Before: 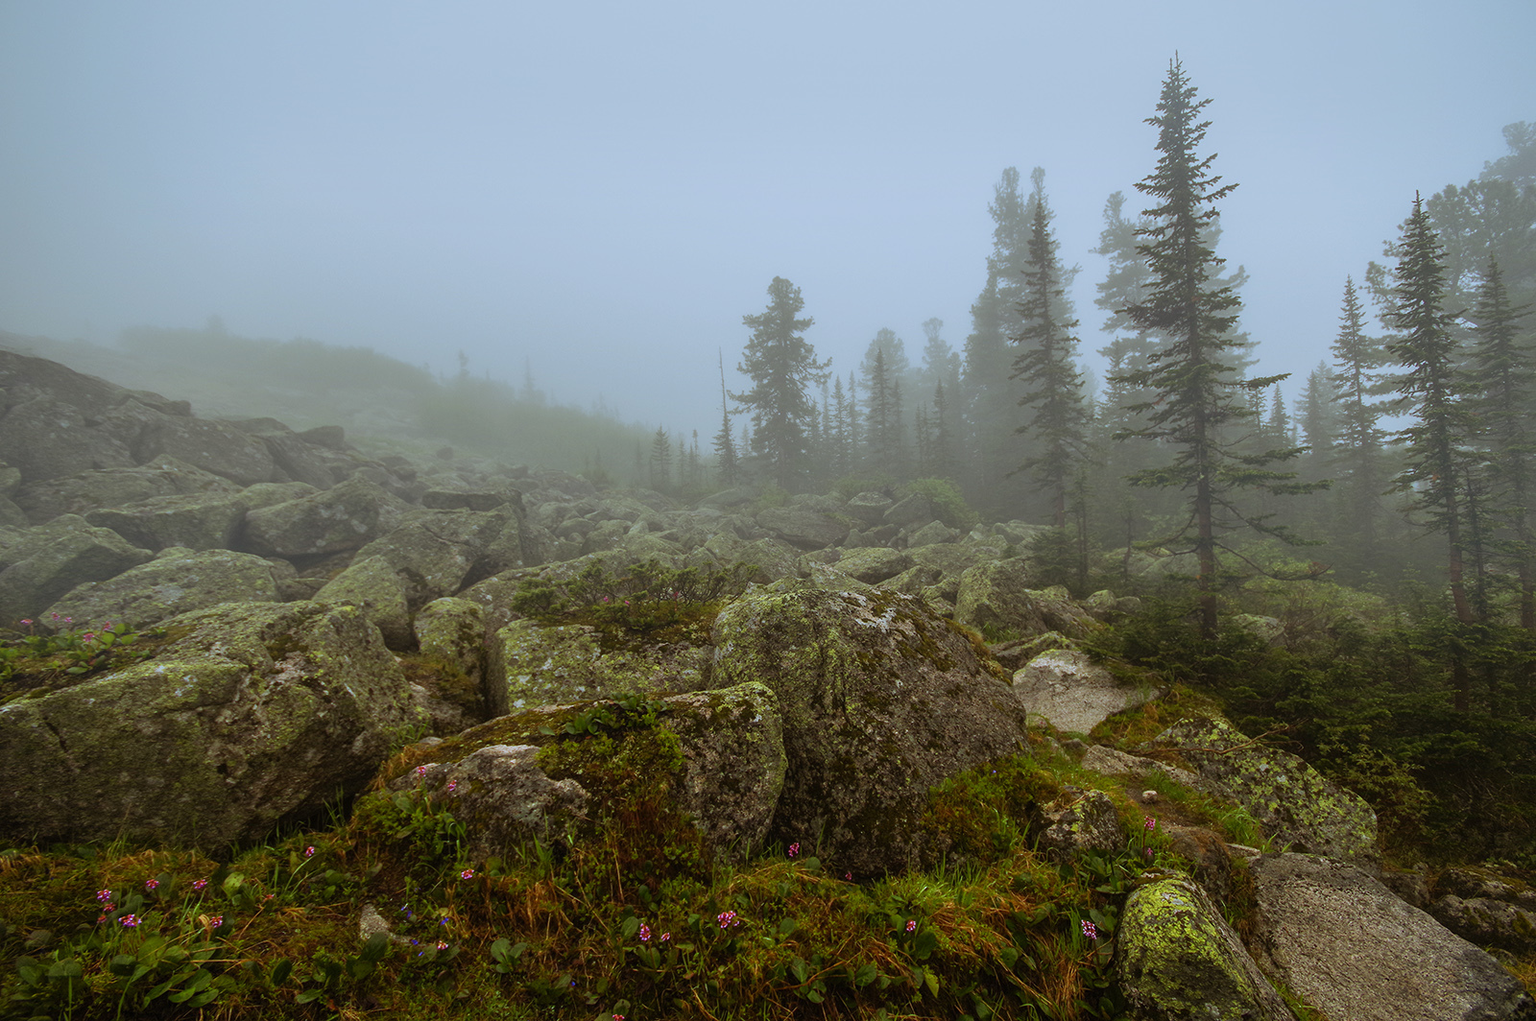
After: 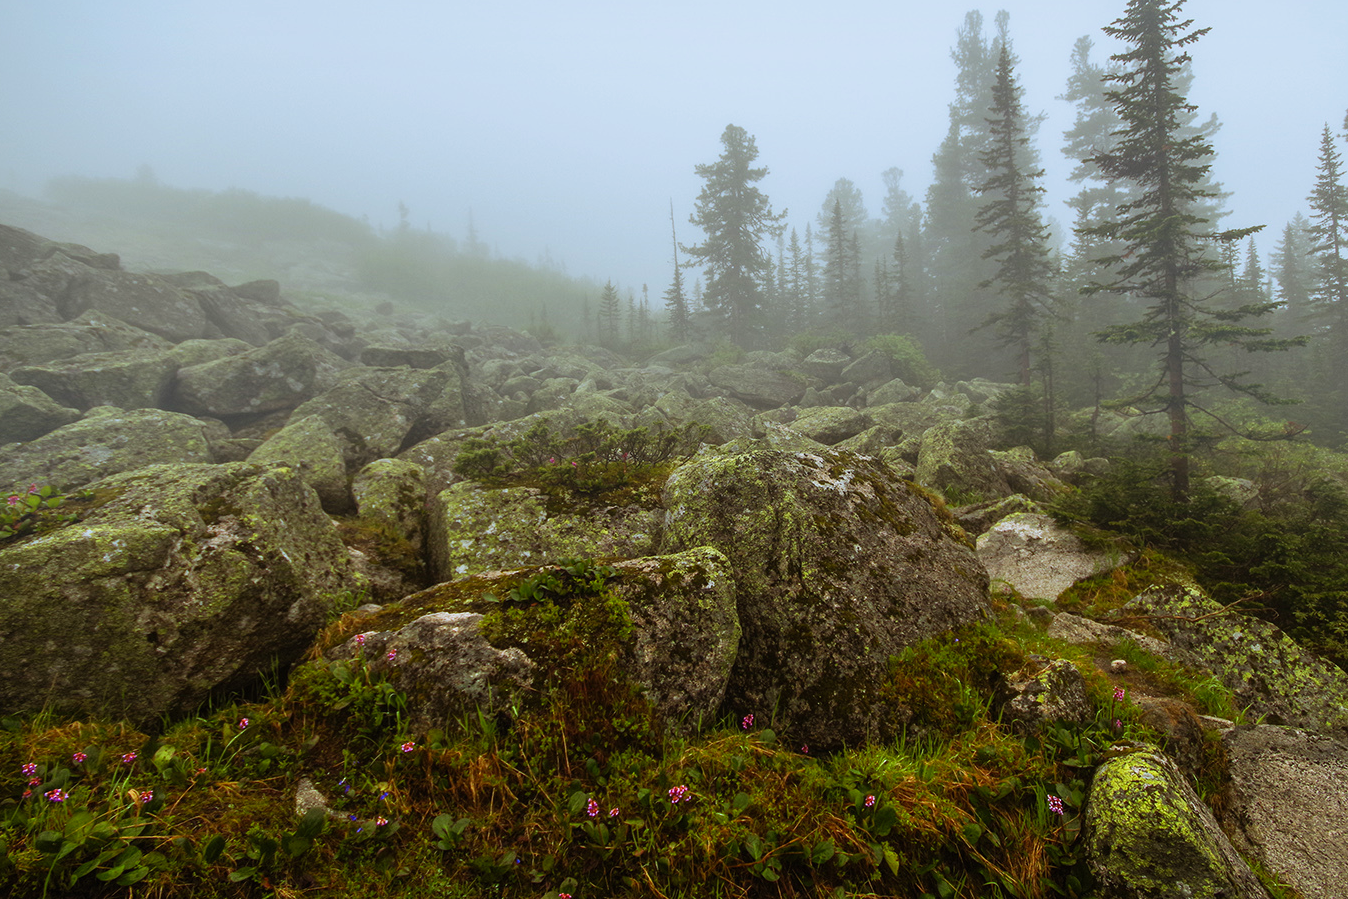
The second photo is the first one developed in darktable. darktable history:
crop and rotate: left 5.005%, top 15.423%, right 10.712%
tone curve: curves: ch0 [(0, 0) (0.051, 0.047) (0.102, 0.099) (0.236, 0.249) (0.429, 0.473) (0.67, 0.755) (0.875, 0.948) (1, 0.985)]; ch1 [(0, 0) (0.339, 0.298) (0.402, 0.363) (0.453, 0.413) (0.485, 0.469) (0.494, 0.493) (0.504, 0.502) (0.515, 0.526) (0.563, 0.591) (0.597, 0.639) (0.834, 0.888) (1, 1)]; ch2 [(0, 0) (0.362, 0.353) (0.425, 0.439) (0.501, 0.501) (0.537, 0.538) (0.58, 0.59) (0.642, 0.669) (0.773, 0.856) (1, 1)], preserve colors none
